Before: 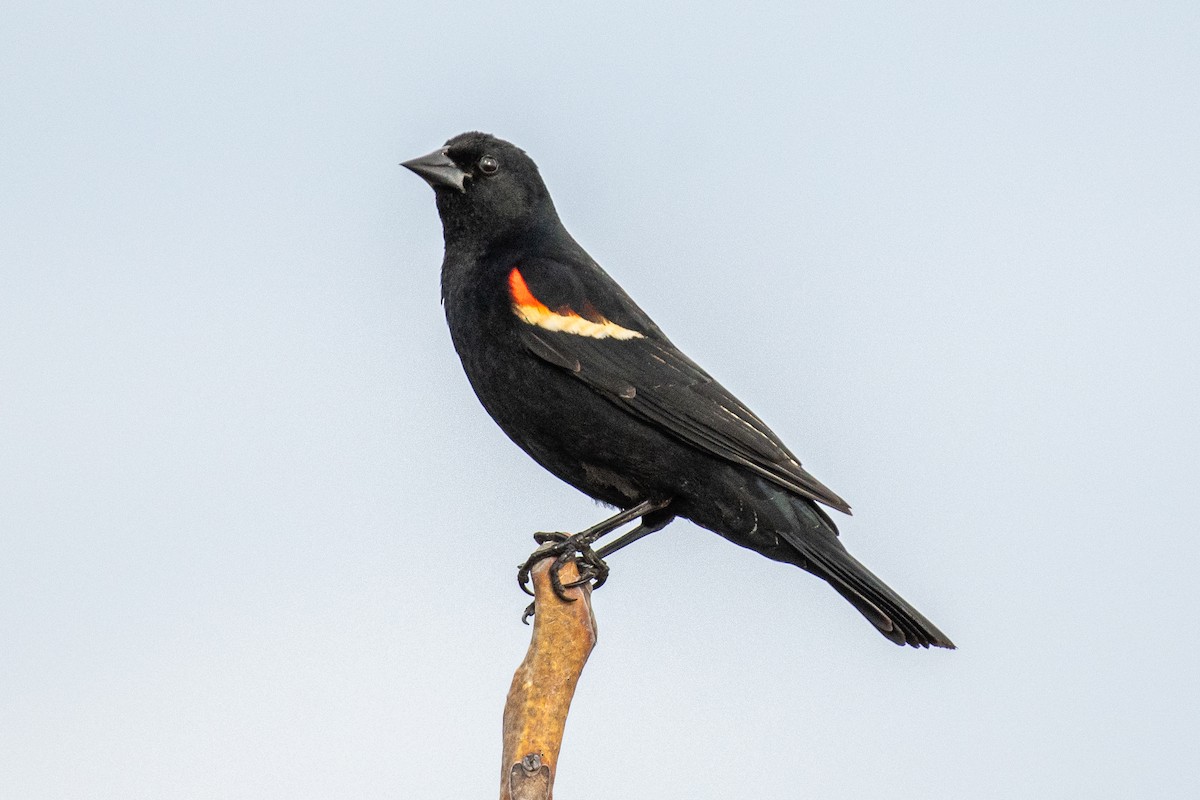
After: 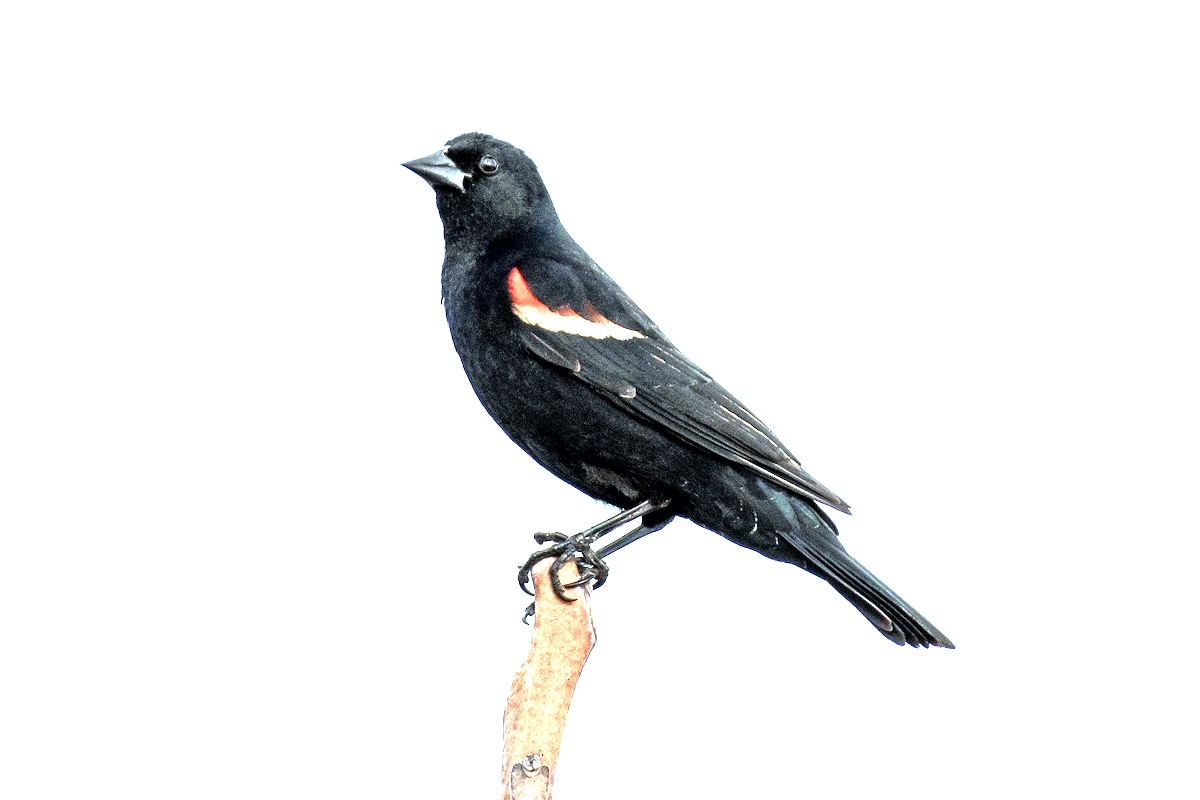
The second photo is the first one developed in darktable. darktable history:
local contrast: mode bilateral grid, contrast 25, coarseness 60, detail 151%, midtone range 0.2
tone equalizer: -8 EV -0.721 EV, -7 EV -0.728 EV, -6 EV -0.609 EV, -5 EV -0.397 EV, -3 EV 0.389 EV, -2 EV 0.6 EV, -1 EV 0.697 EV, +0 EV 0.768 EV
exposure: black level correction 0.001, exposure 0.959 EV, compensate highlight preservation false
contrast brightness saturation: contrast 0.154, brightness -0.009, saturation 0.104
color calibration: illuminant F (fluorescent), F source F9 (Cool White Deluxe 4150 K) – high CRI, x 0.374, y 0.373, temperature 4161.86 K
color zones: curves: ch2 [(0, 0.5) (0.084, 0.497) (0.323, 0.335) (0.4, 0.497) (1, 0.5)]
